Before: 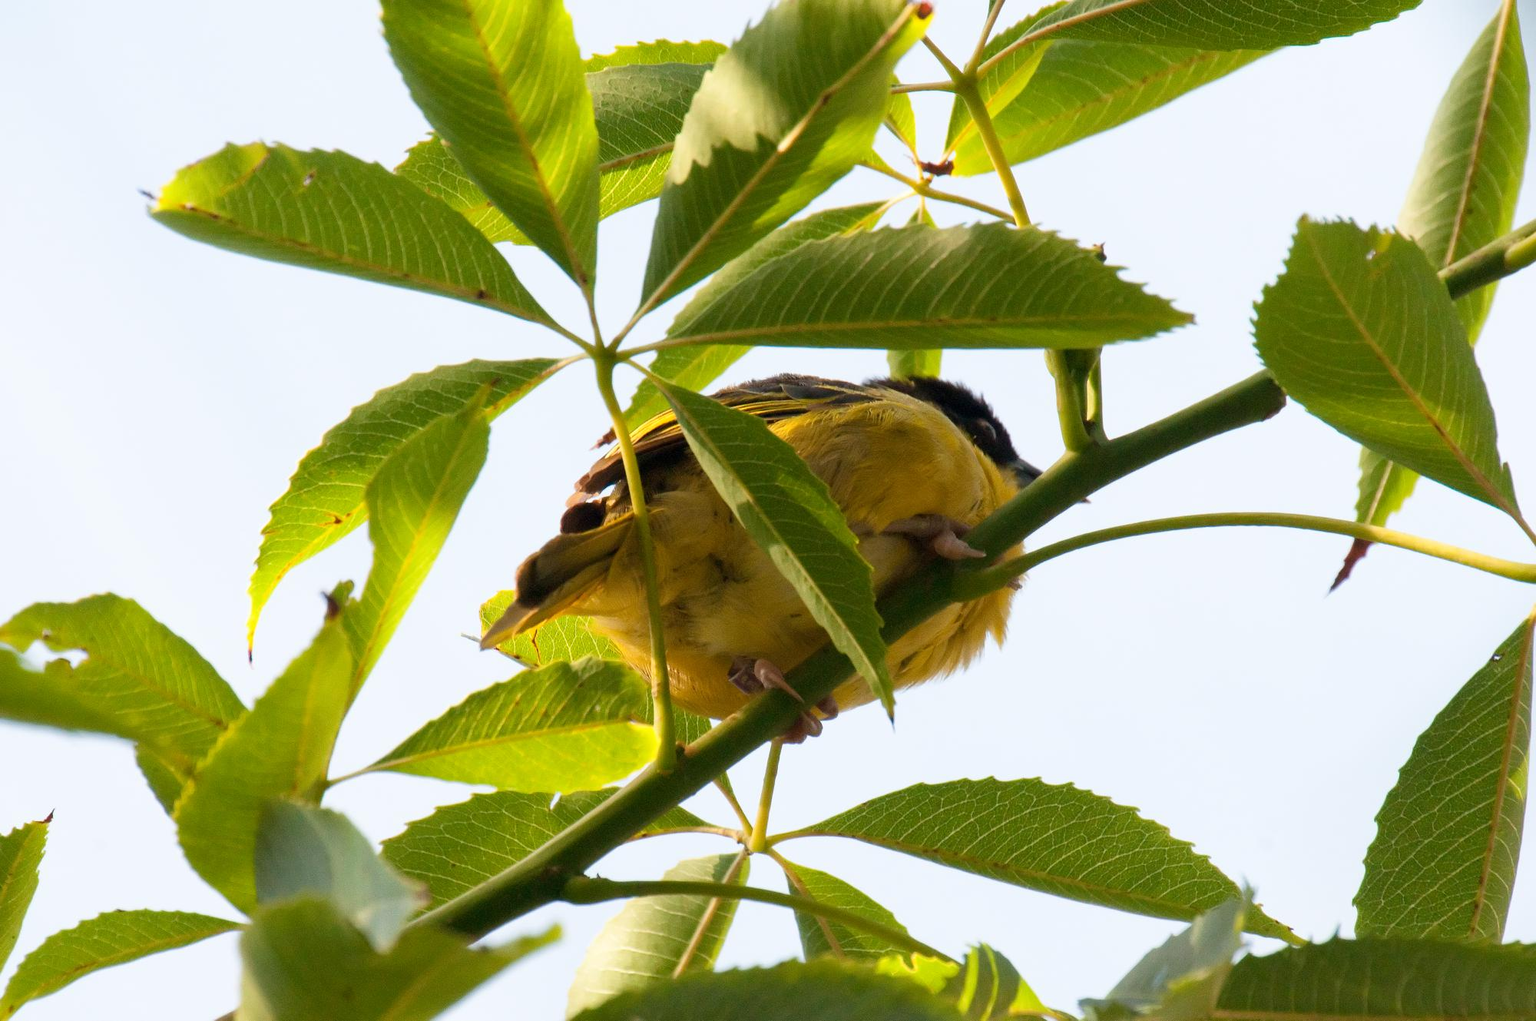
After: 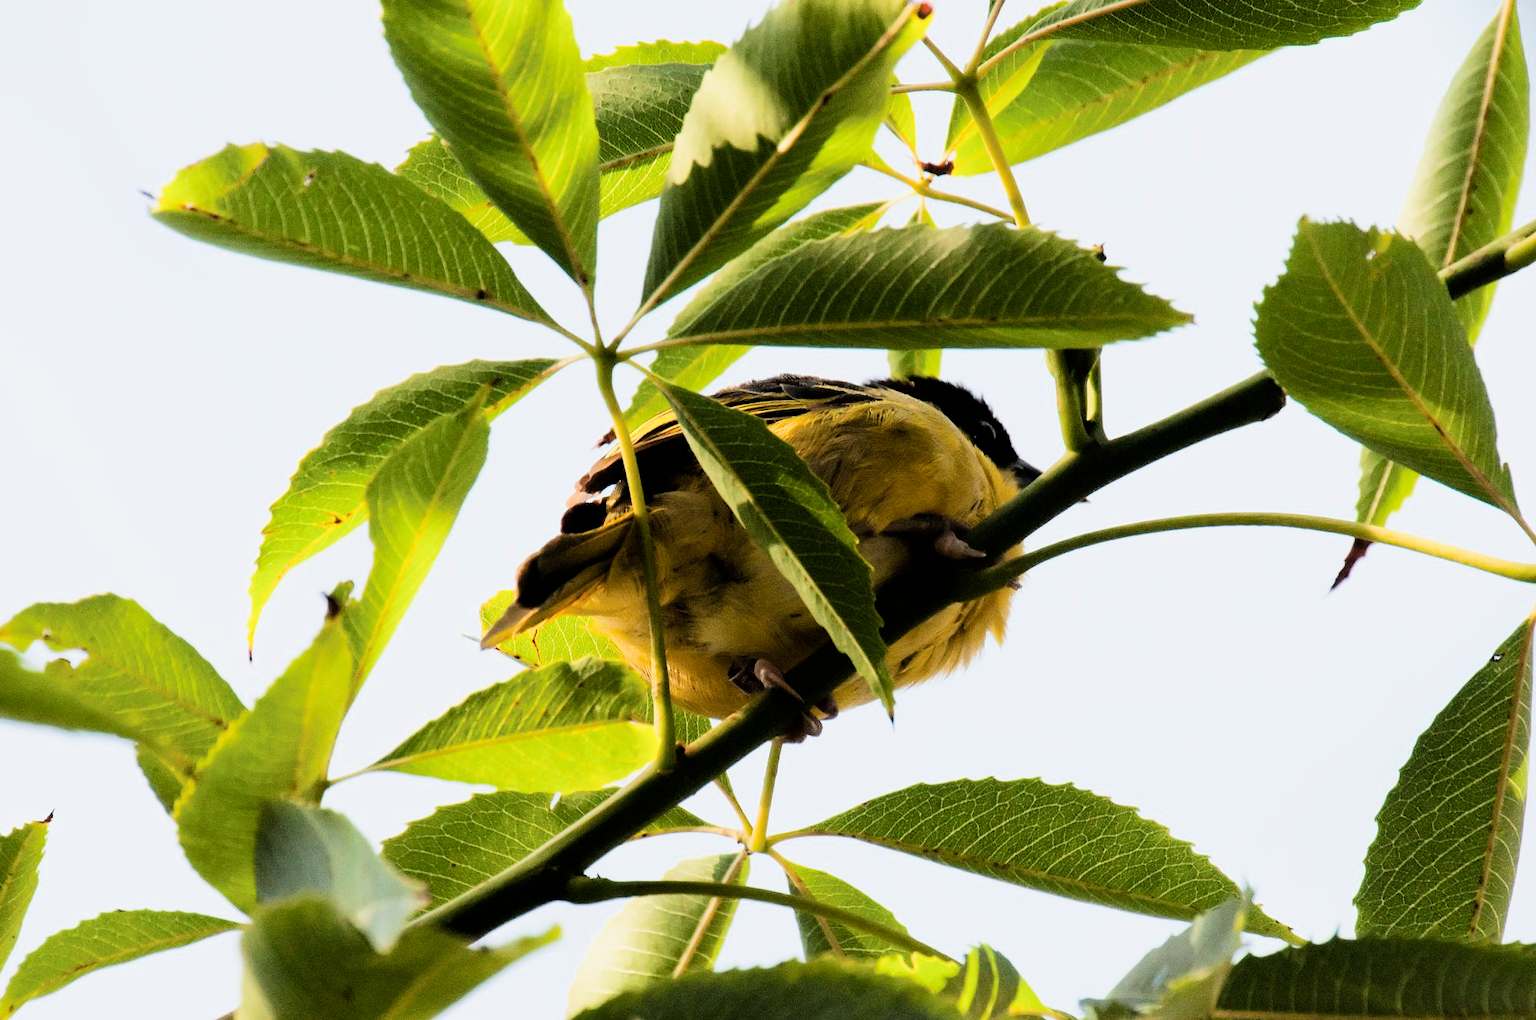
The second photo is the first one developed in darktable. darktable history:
tone equalizer: -8 EV -0.75 EV, -7 EV -0.7 EV, -6 EV -0.6 EV, -5 EV -0.4 EV, -3 EV 0.4 EV, -2 EV 0.6 EV, -1 EV 0.7 EV, +0 EV 0.75 EV, edges refinement/feathering 500, mask exposure compensation -1.57 EV, preserve details no
filmic rgb: black relative exposure -5 EV, hardness 2.88, contrast 1.3
